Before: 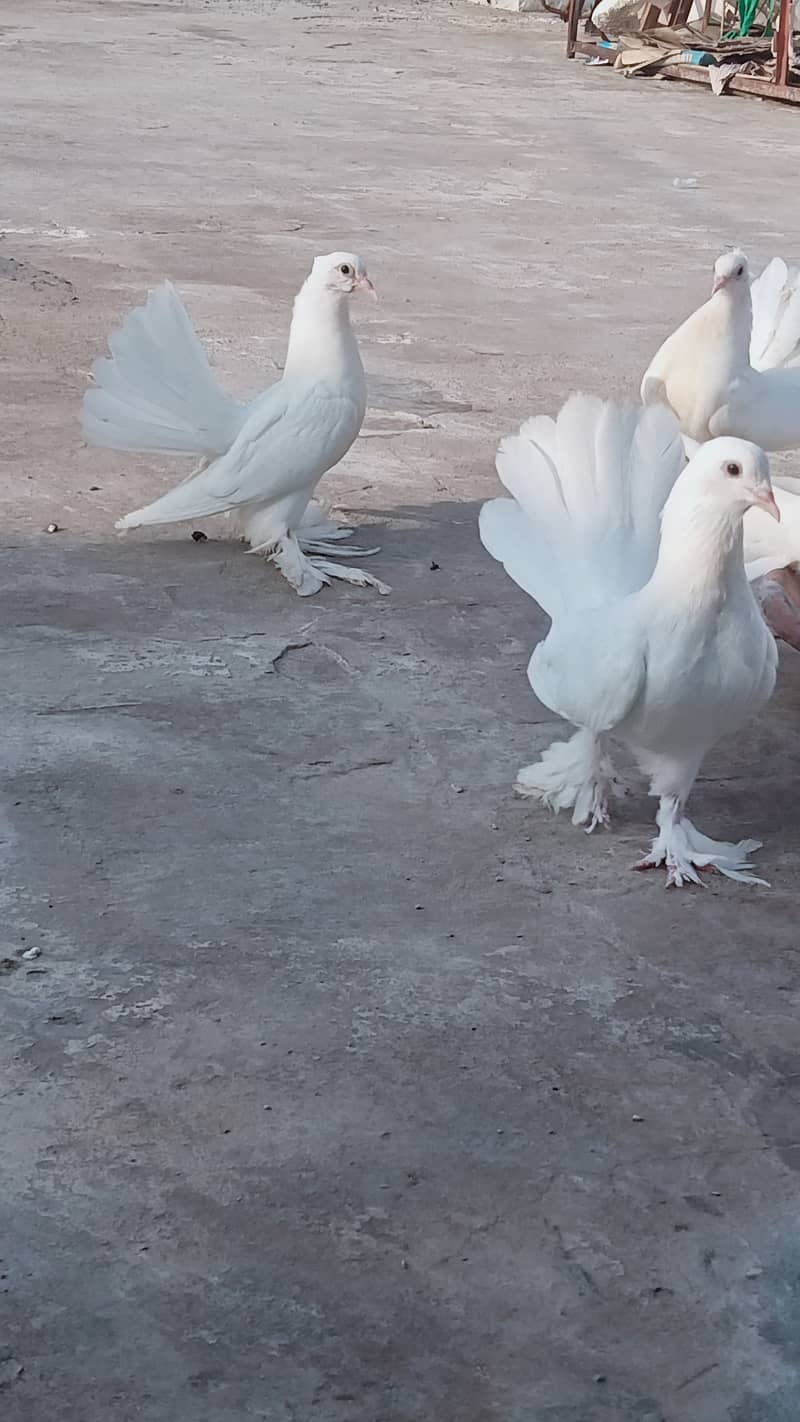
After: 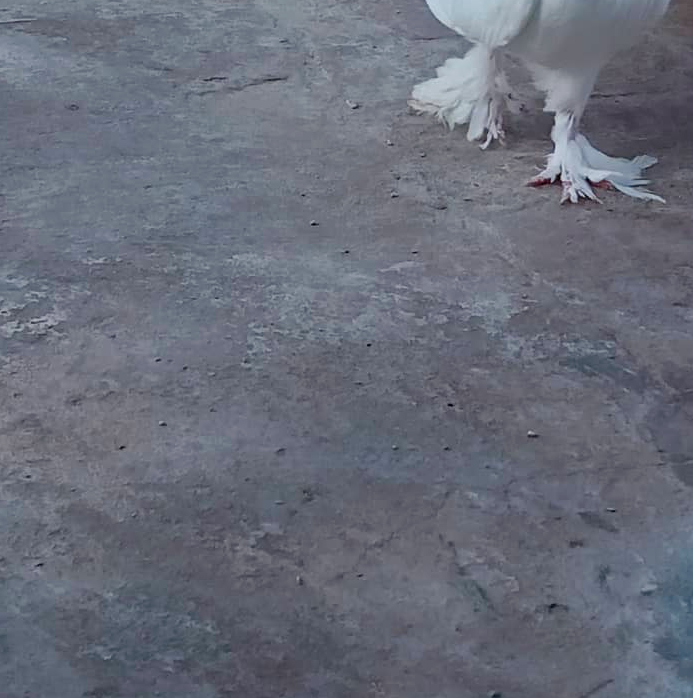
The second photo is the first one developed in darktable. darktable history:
crop and rotate: left 13.271%, top 48.107%, bottom 2.755%
color balance rgb: shadows lift › hue 85.49°, power › hue 210.26°, perceptual saturation grading › global saturation 34.746%, perceptual saturation grading › highlights -29.883%, perceptual saturation grading › shadows 35.507%, perceptual brilliance grading › highlights 2.437%
